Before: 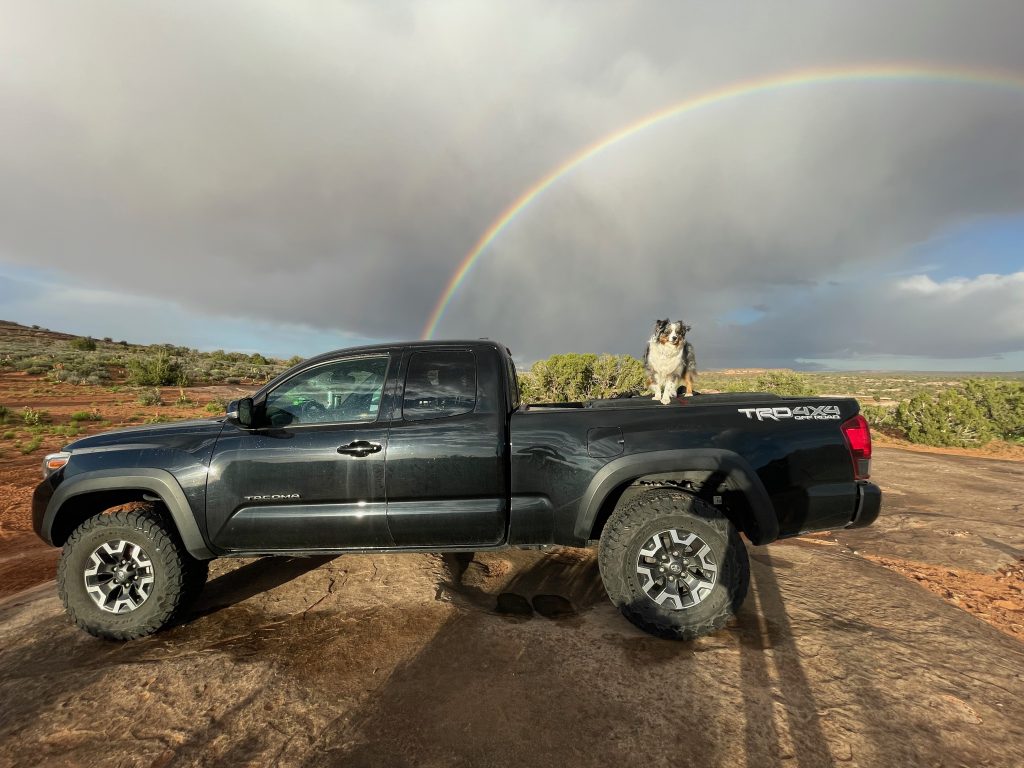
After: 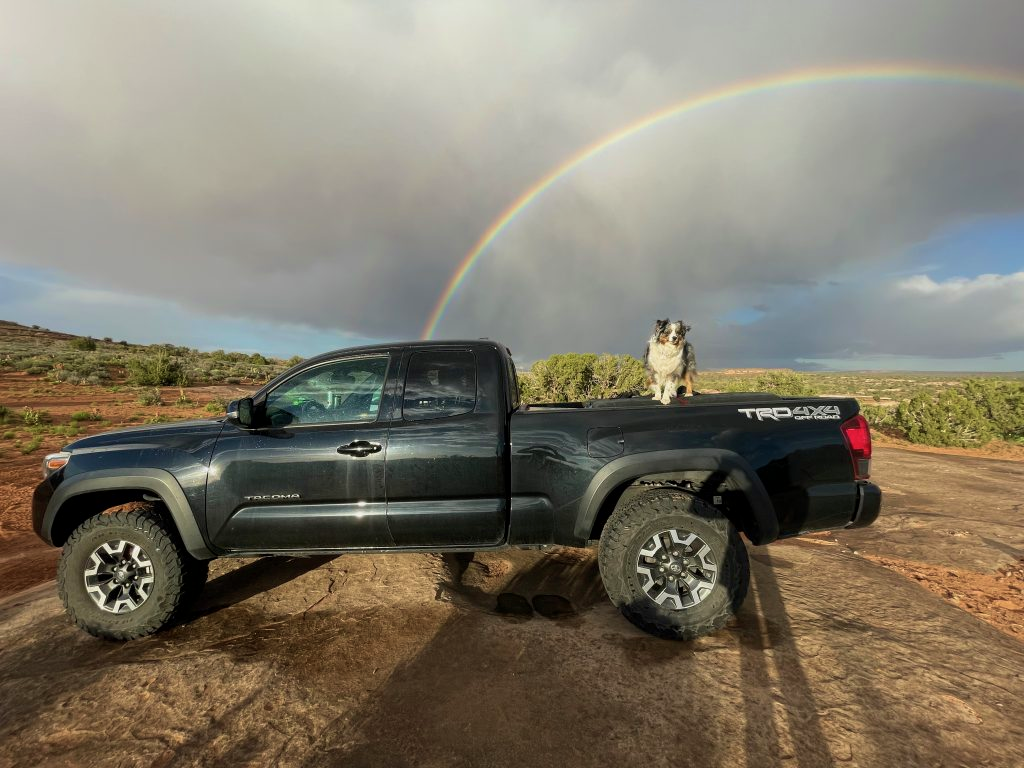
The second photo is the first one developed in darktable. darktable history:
velvia: on, module defaults
exposure: black level correction 0.001, exposure -0.124 EV, compensate highlight preservation false
contrast brightness saturation: saturation -0.048
